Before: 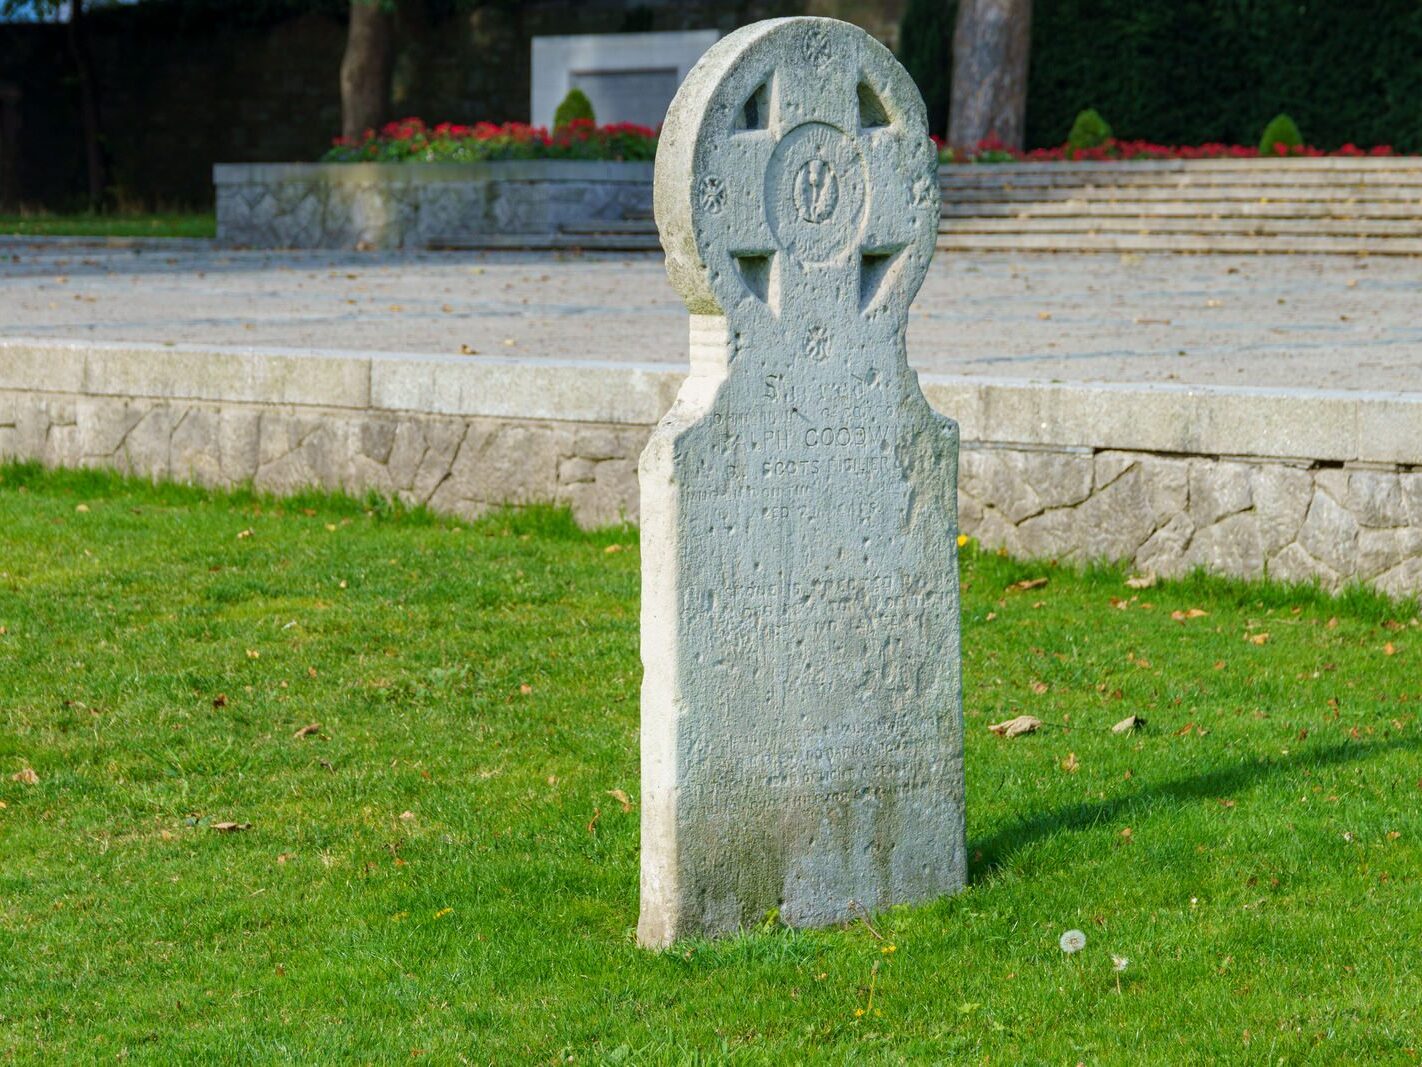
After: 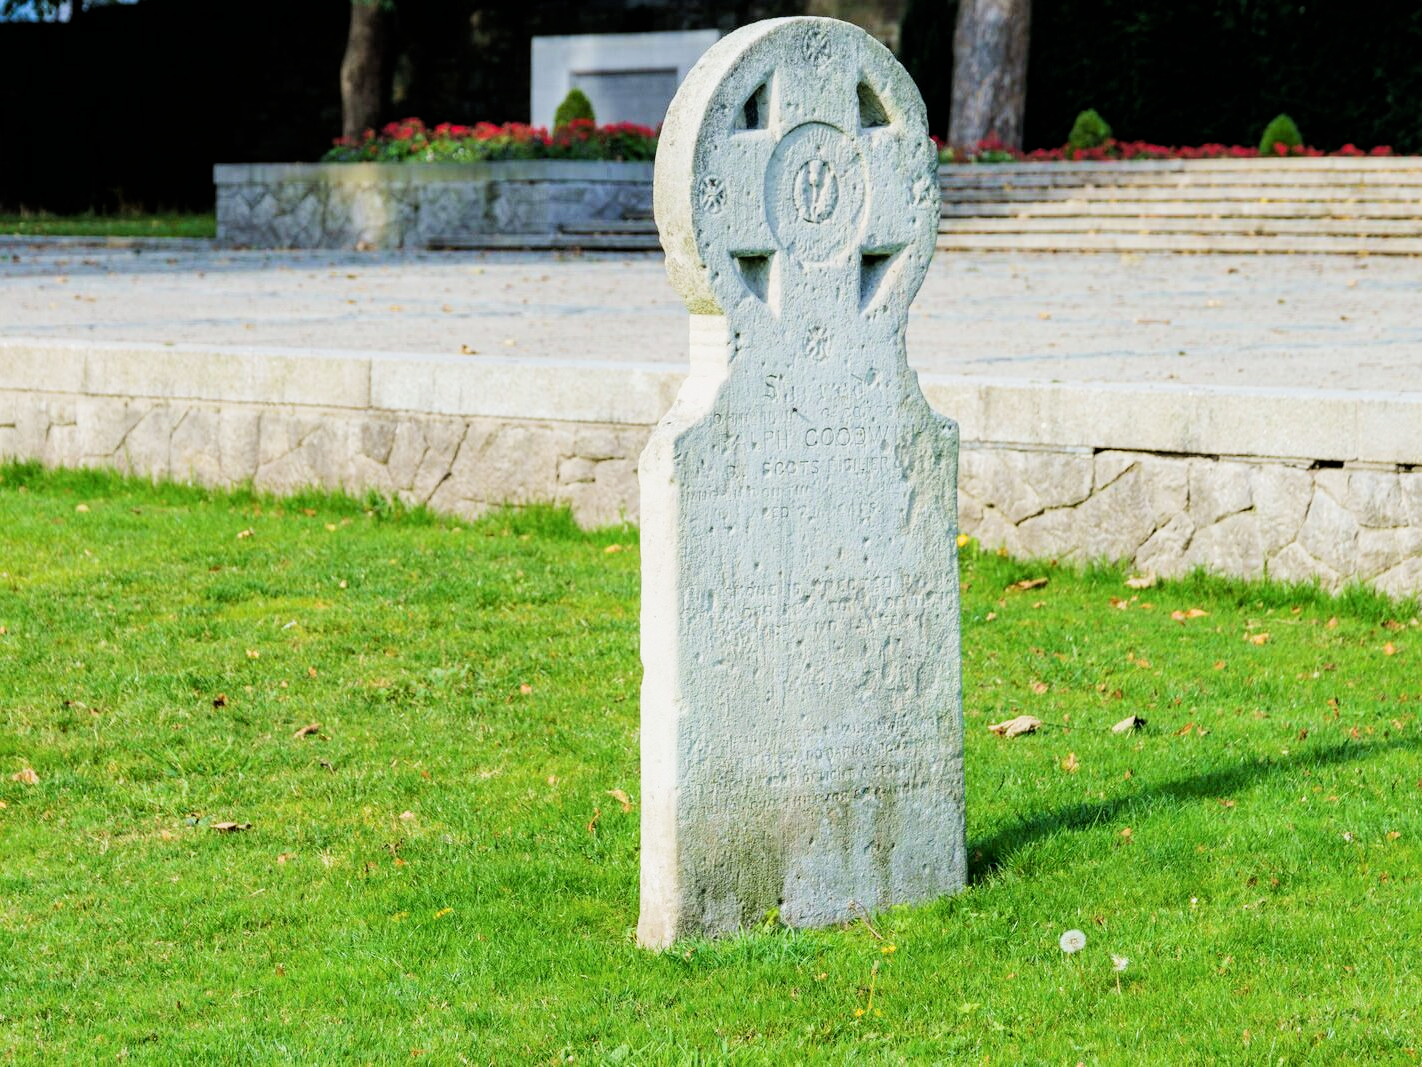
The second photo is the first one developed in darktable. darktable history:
exposure: exposure 0.728 EV, compensate exposure bias true, compensate highlight preservation false
filmic rgb: black relative exposure -5.02 EV, white relative exposure 3.97 EV, hardness 2.88, contrast 1.299, highlights saturation mix -31.07%
